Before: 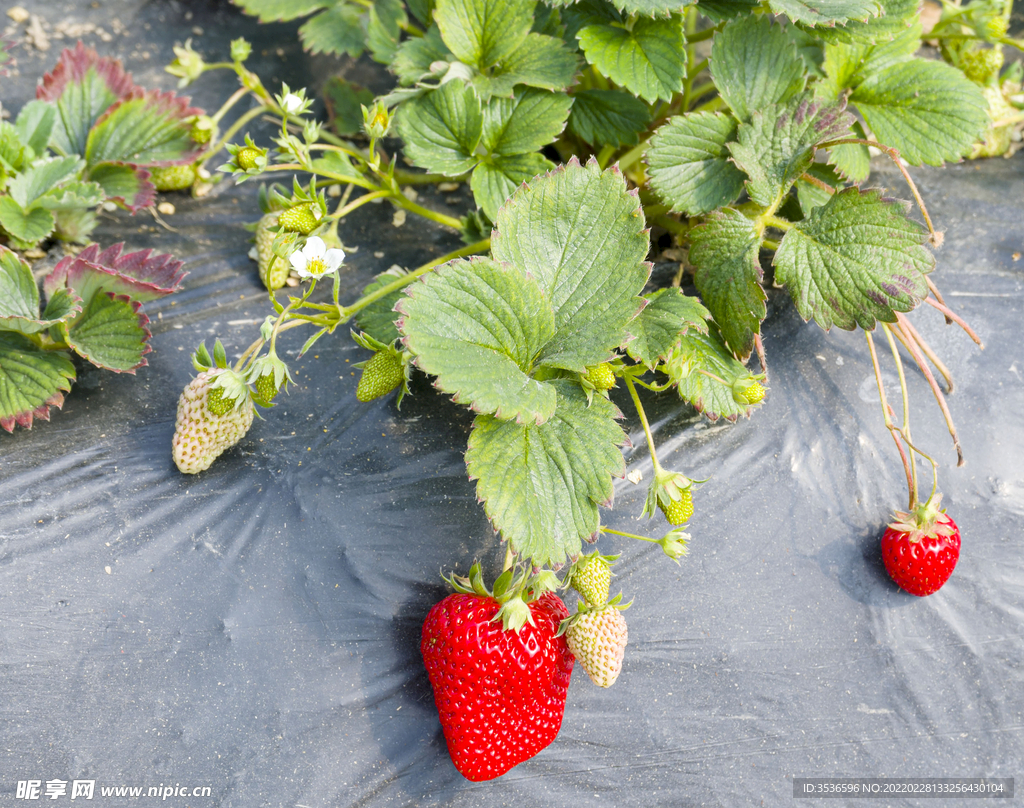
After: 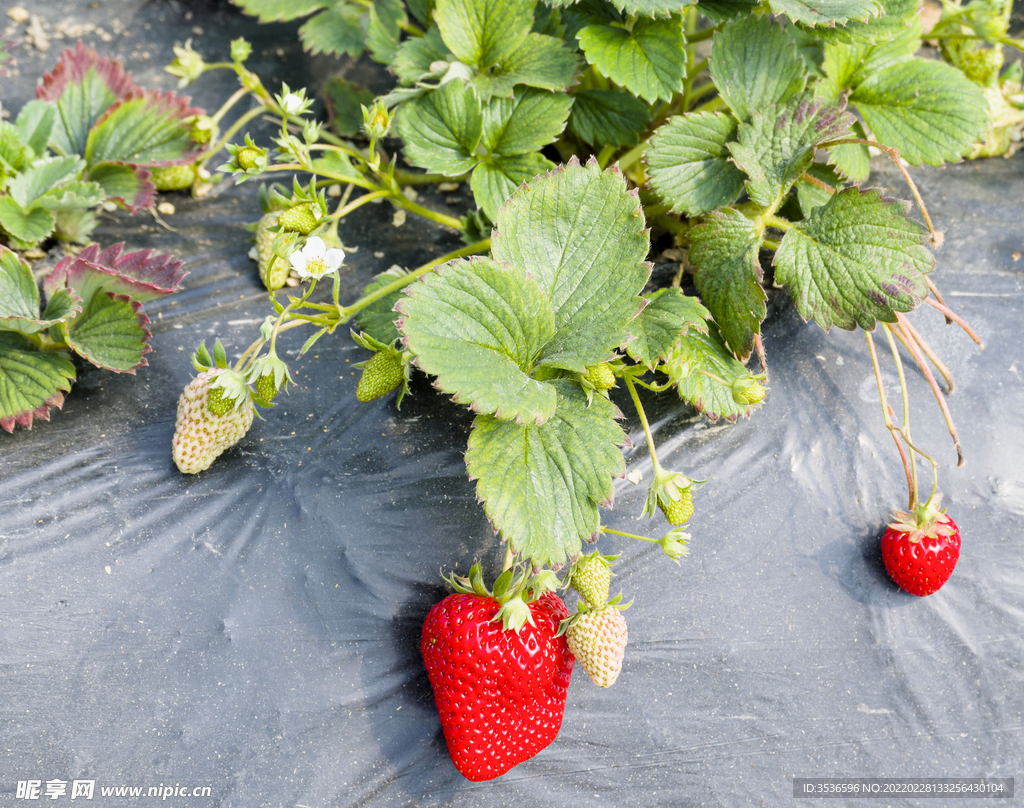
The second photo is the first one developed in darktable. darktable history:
filmic rgb: black relative exposure -12.8 EV, white relative exposure 2.8 EV, threshold 3 EV, target black luminance 0%, hardness 8.54, latitude 70.41%, contrast 1.133, shadows ↔ highlights balance -0.395%, color science v4 (2020), enable highlight reconstruction true
